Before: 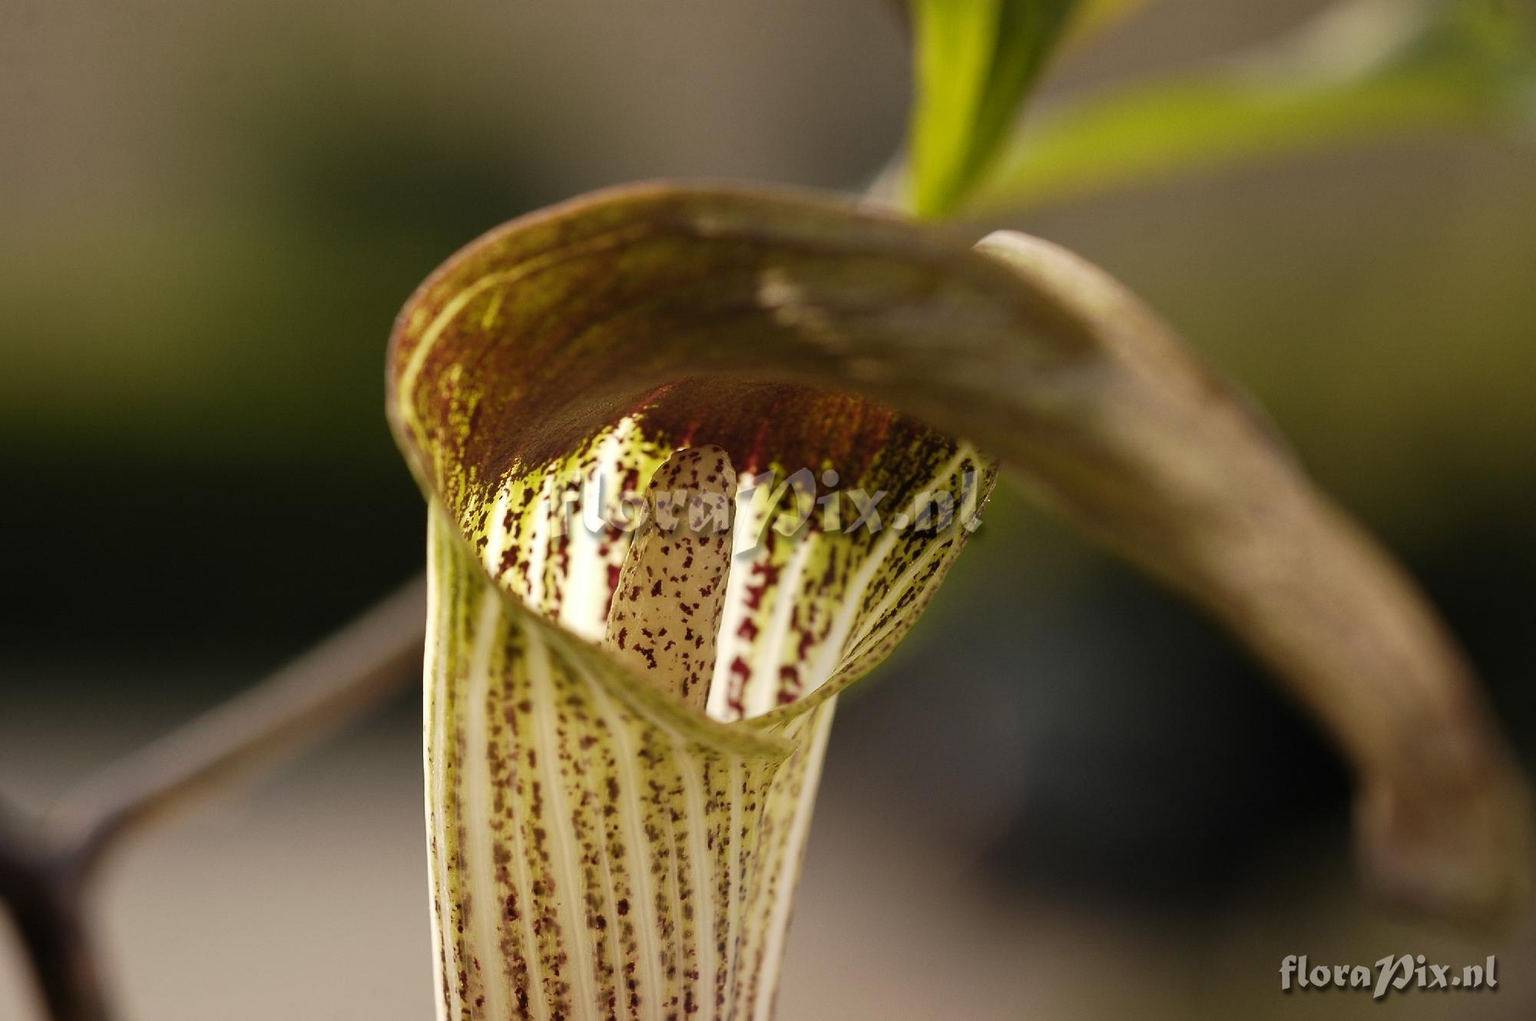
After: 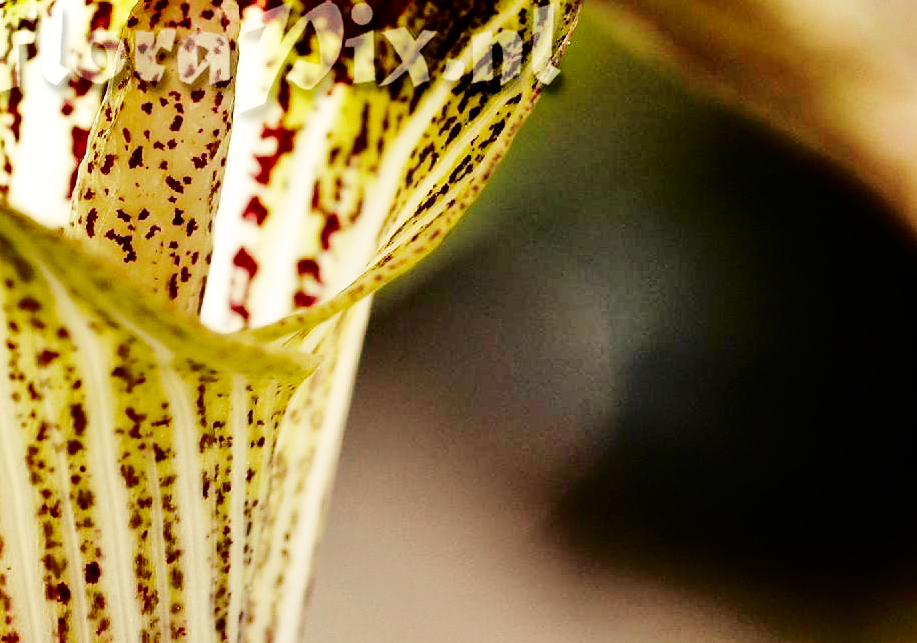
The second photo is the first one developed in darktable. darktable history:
crop: left 35.976%, top 45.819%, right 18.162%, bottom 5.807%
tone curve: curves: ch0 [(0.003, 0) (0.066, 0.017) (0.163, 0.09) (0.264, 0.238) (0.395, 0.421) (0.517, 0.56) (0.688, 0.743) (0.791, 0.814) (1, 1)]; ch1 [(0, 0) (0.164, 0.115) (0.337, 0.332) (0.39, 0.398) (0.464, 0.461) (0.501, 0.5) (0.507, 0.503) (0.534, 0.537) (0.577, 0.59) (0.652, 0.681) (0.733, 0.749) (0.811, 0.796) (1, 1)]; ch2 [(0, 0) (0.337, 0.382) (0.464, 0.476) (0.501, 0.502) (0.527, 0.54) (0.551, 0.565) (0.6, 0.59) (0.687, 0.675) (1, 1)], color space Lab, independent channels, preserve colors none
shadows and highlights: radius 100.41, shadows 50.55, highlights -64.36, highlights color adjustment 49.82%, soften with gaussian
base curve: curves: ch0 [(0, 0) (0, 0) (0.002, 0.001) (0.008, 0.003) (0.019, 0.011) (0.037, 0.037) (0.064, 0.11) (0.102, 0.232) (0.152, 0.379) (0.216, 0.524) (0.296, 0.665) (0.394, 0.789) (0.512, 0.881) (0.651, 0.945) (0.813, 0.986) (1, 1)], preserve colors none
